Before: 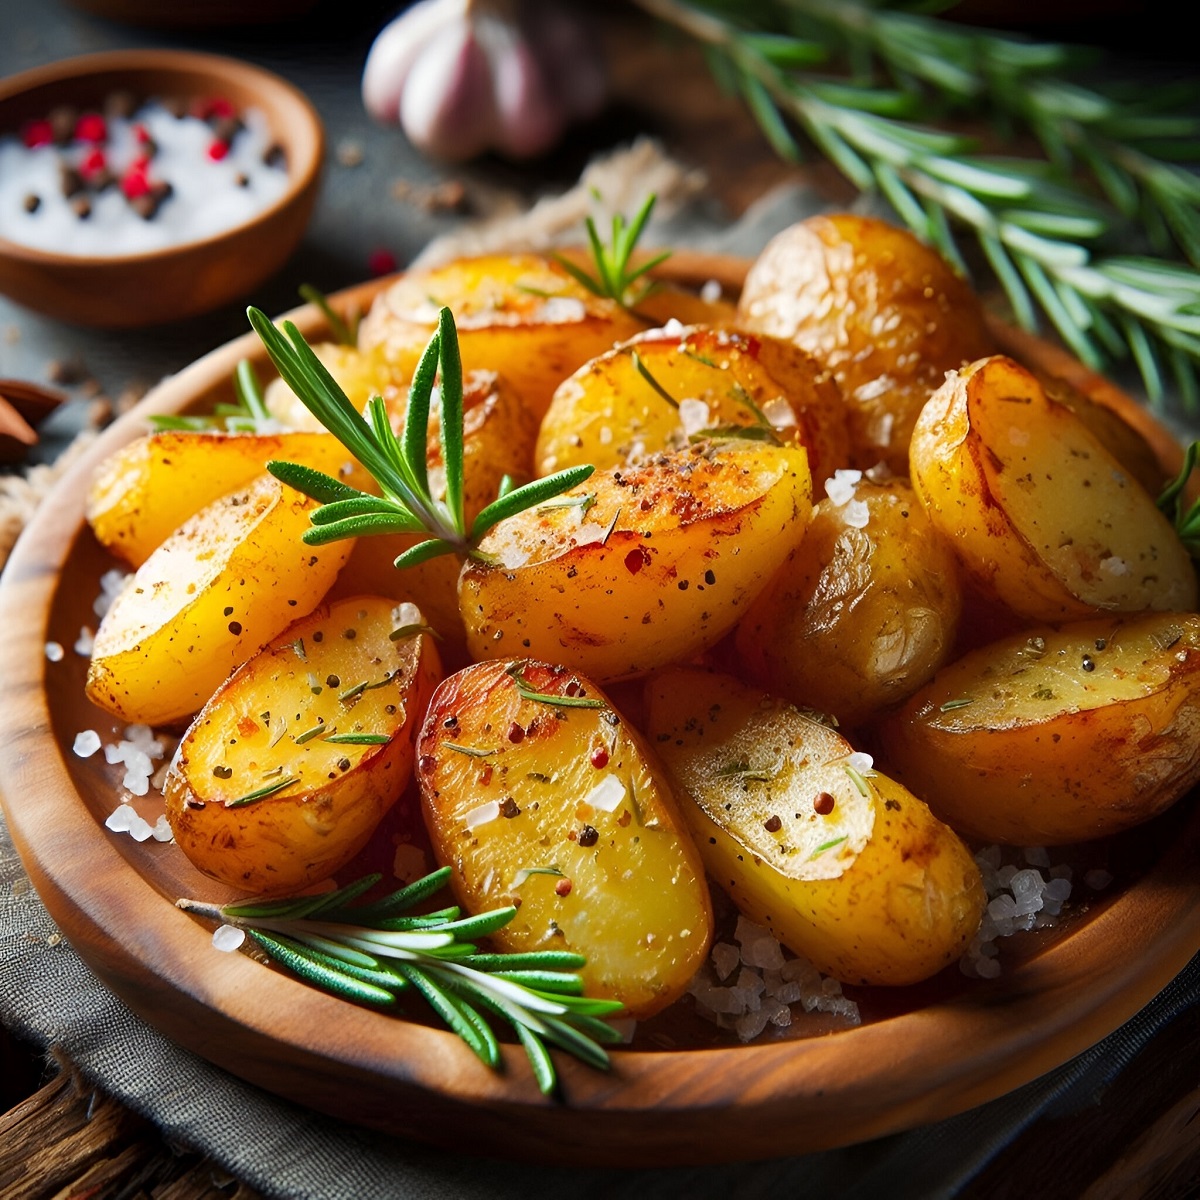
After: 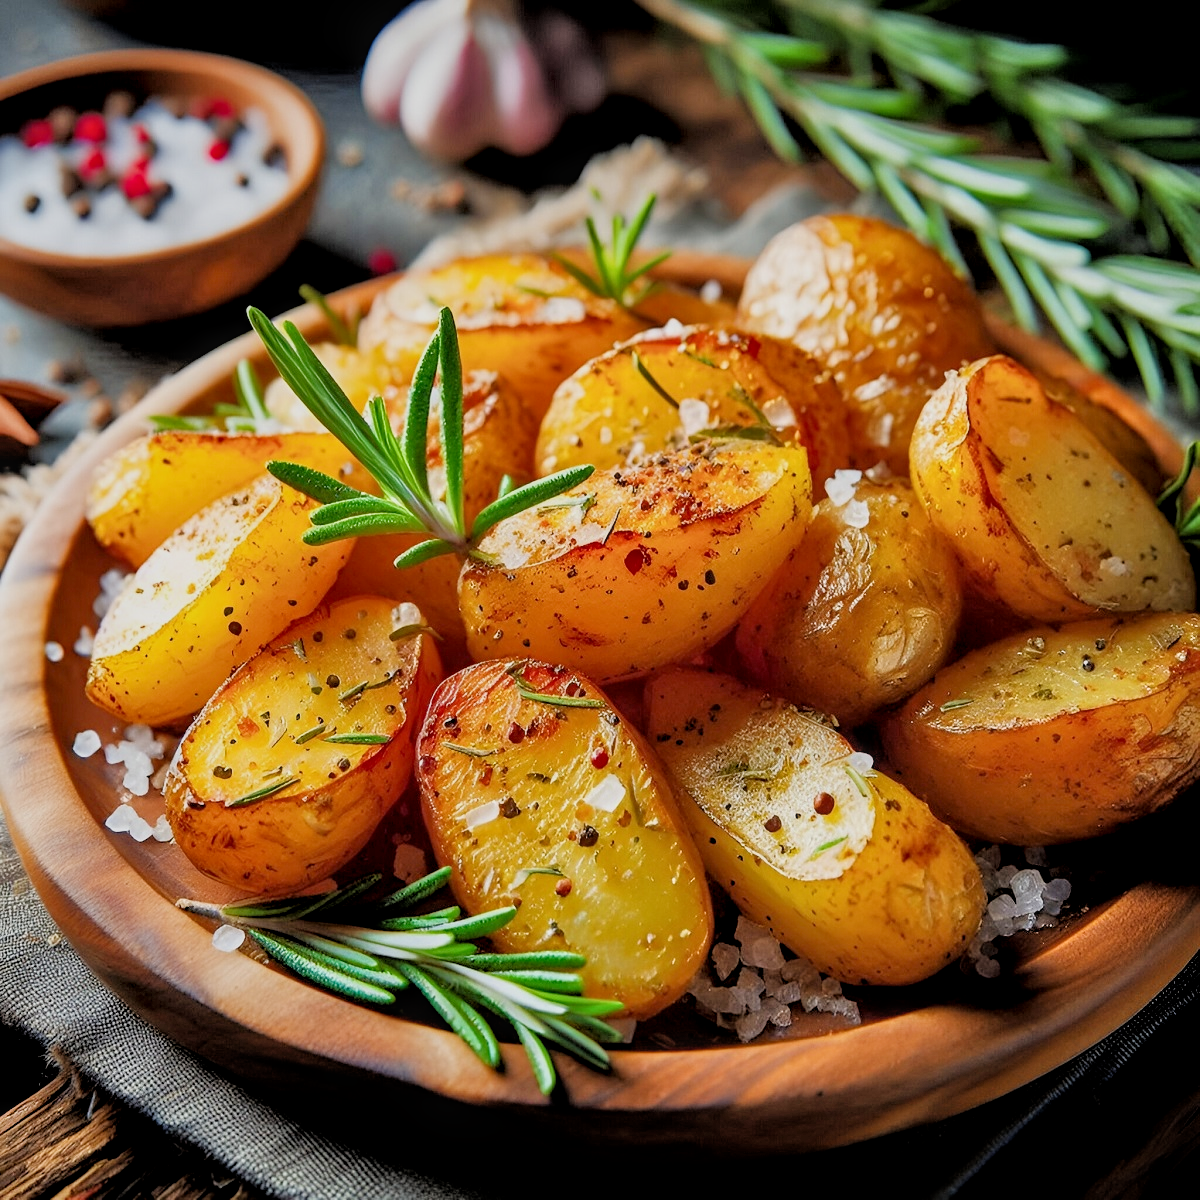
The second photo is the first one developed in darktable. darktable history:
filmic rgb: black relative exposure -5.09 EV, white relative exposure 3.95 EV, hardness 2.9, contrast 1.098, iterations of high-quality reconstruction 0
tone equalizer: -7 EV 0.162 EV, -6 EV 0.6 EV, -5 EV 1.17 EV, -4 EV 1.35 EV, -3 EV 1.17 EV, -2 EV 0.6 EV, -1 EV 0.146 EV
local contrast: on, module defaults
sharpen: amount 0.215
